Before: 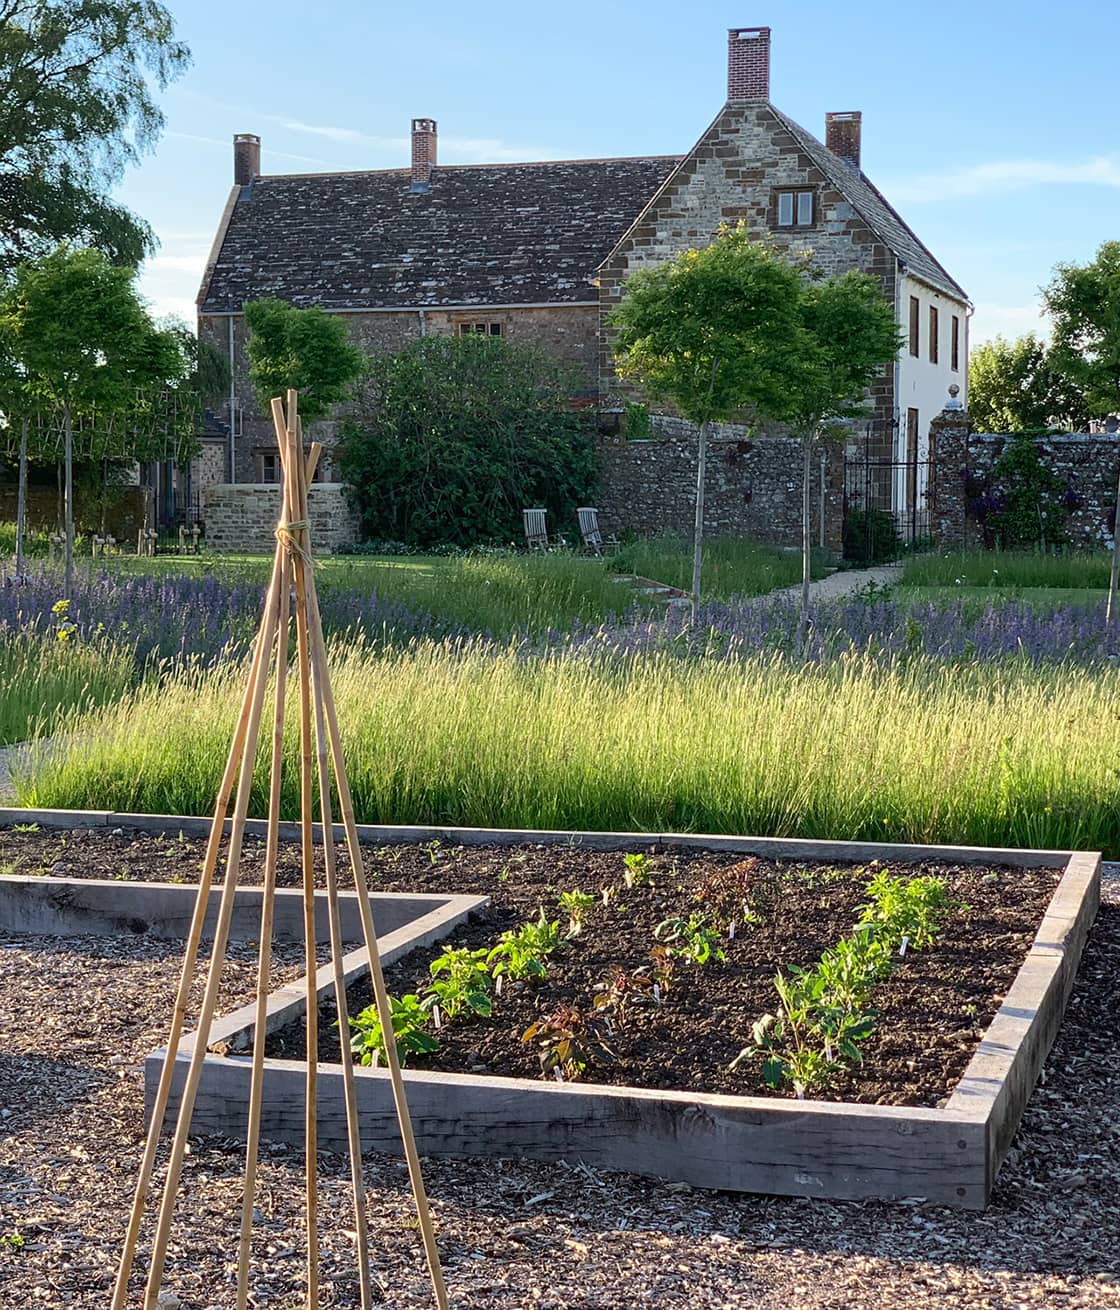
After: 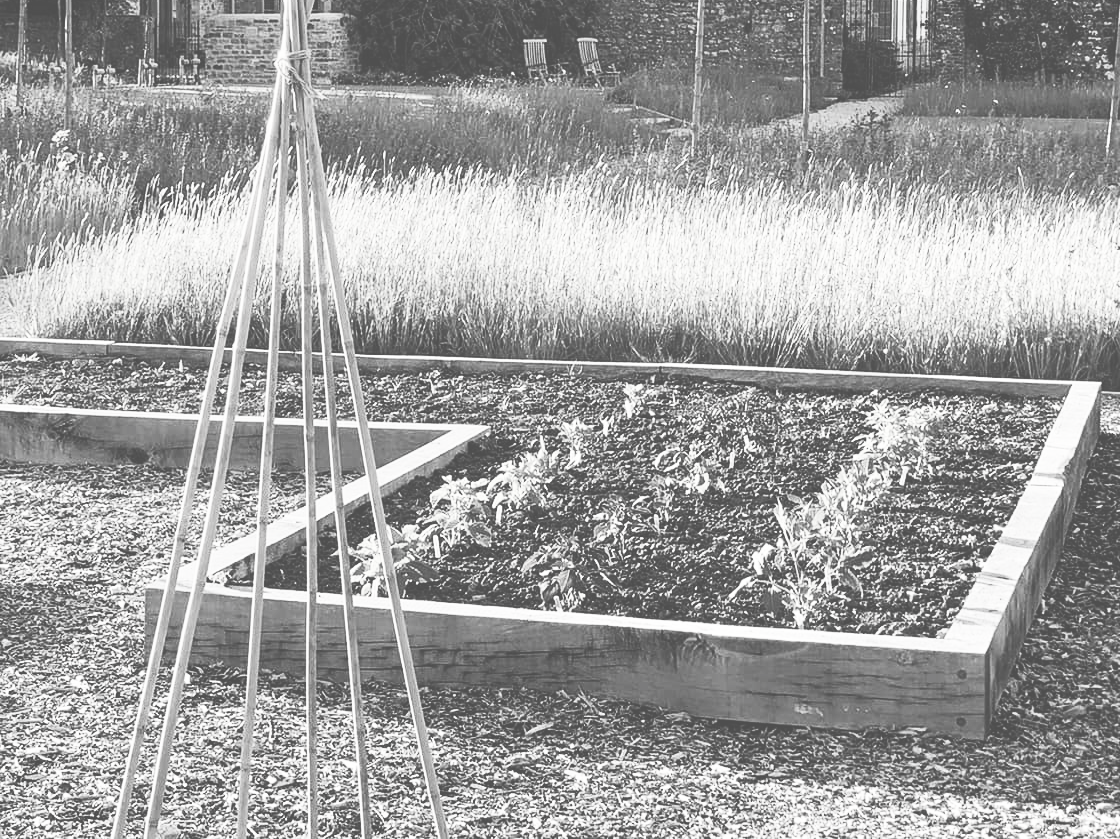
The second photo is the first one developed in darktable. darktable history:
contrast brightness saturation: contrast 0.515, brightness 0.467, saturation -0.986
crop and rotate: top 35.9%
exposure: black level correction -0.062, exposure -0.049 EV, compensate highlight preservation false
